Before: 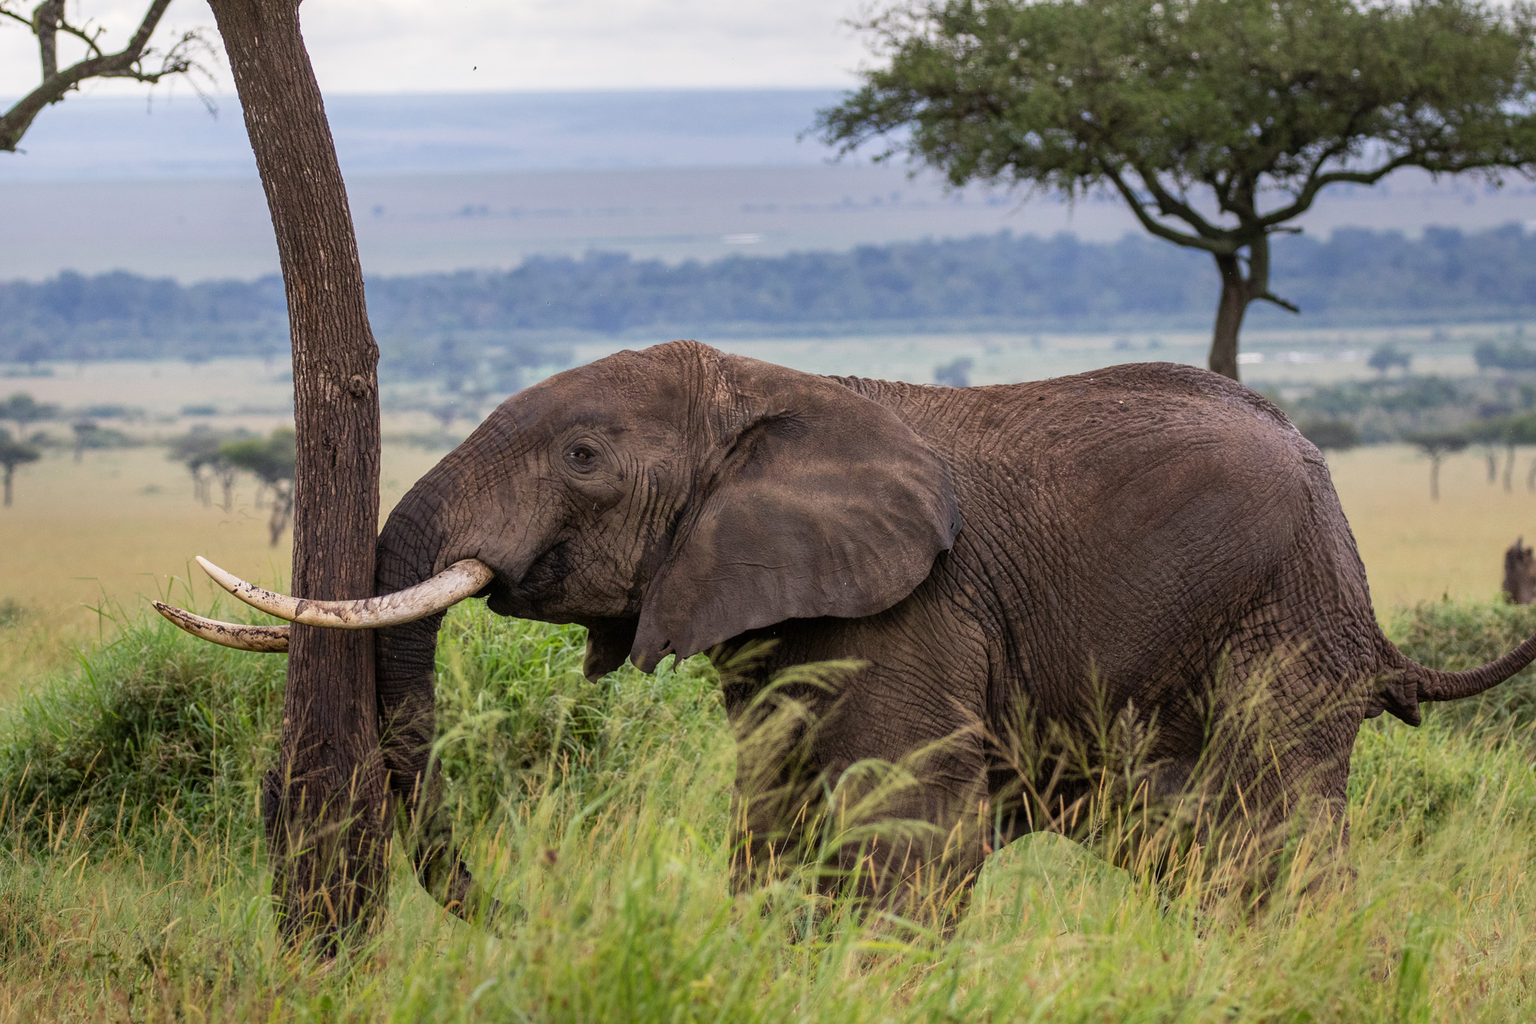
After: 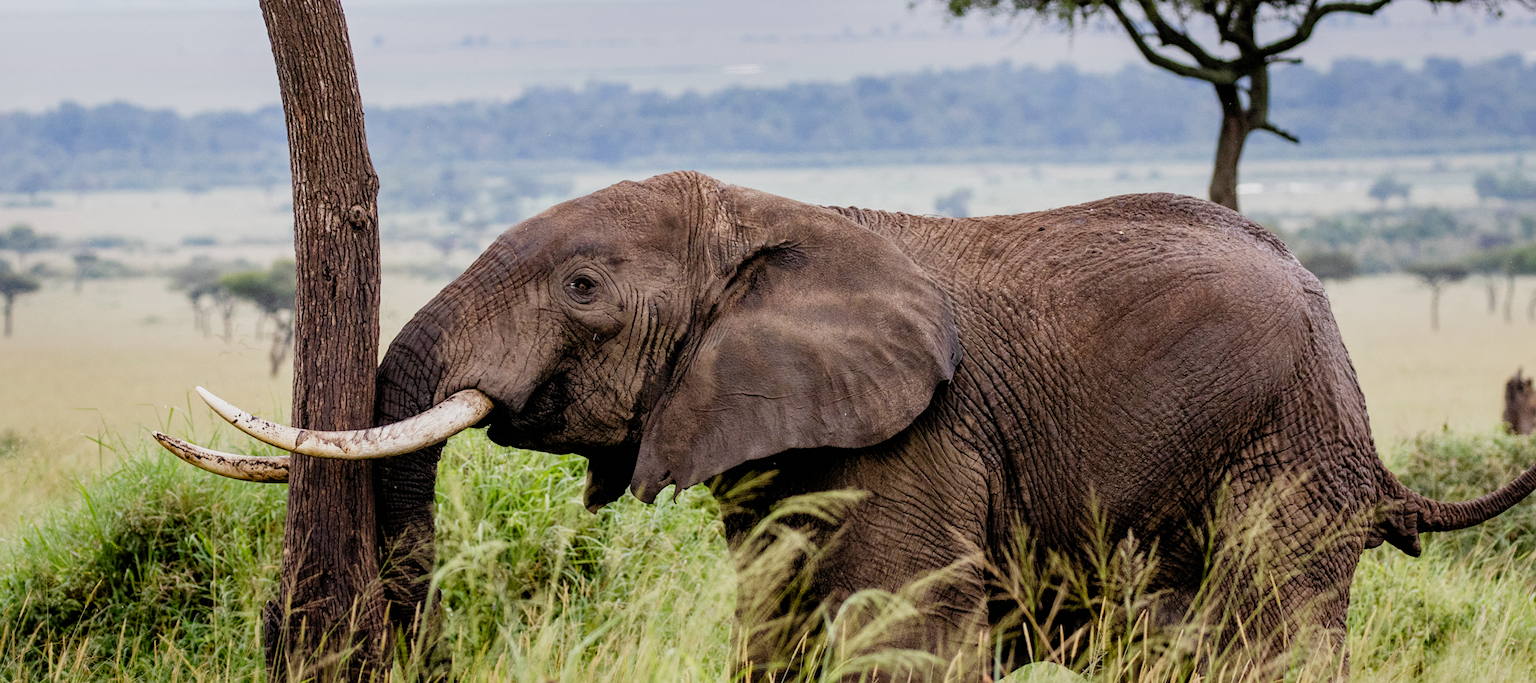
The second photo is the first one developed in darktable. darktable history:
crop: top 16.597%, bottom 16.681%
exposure: exposure 0.581 EV, compensate highlight preservation false
filmic rgb: black relative exposure -5.03 EV, white relative exposure 3.95 EV, hardness 2.87, contrast 1.099, preserve chrominance no, color science v5 (2021)
